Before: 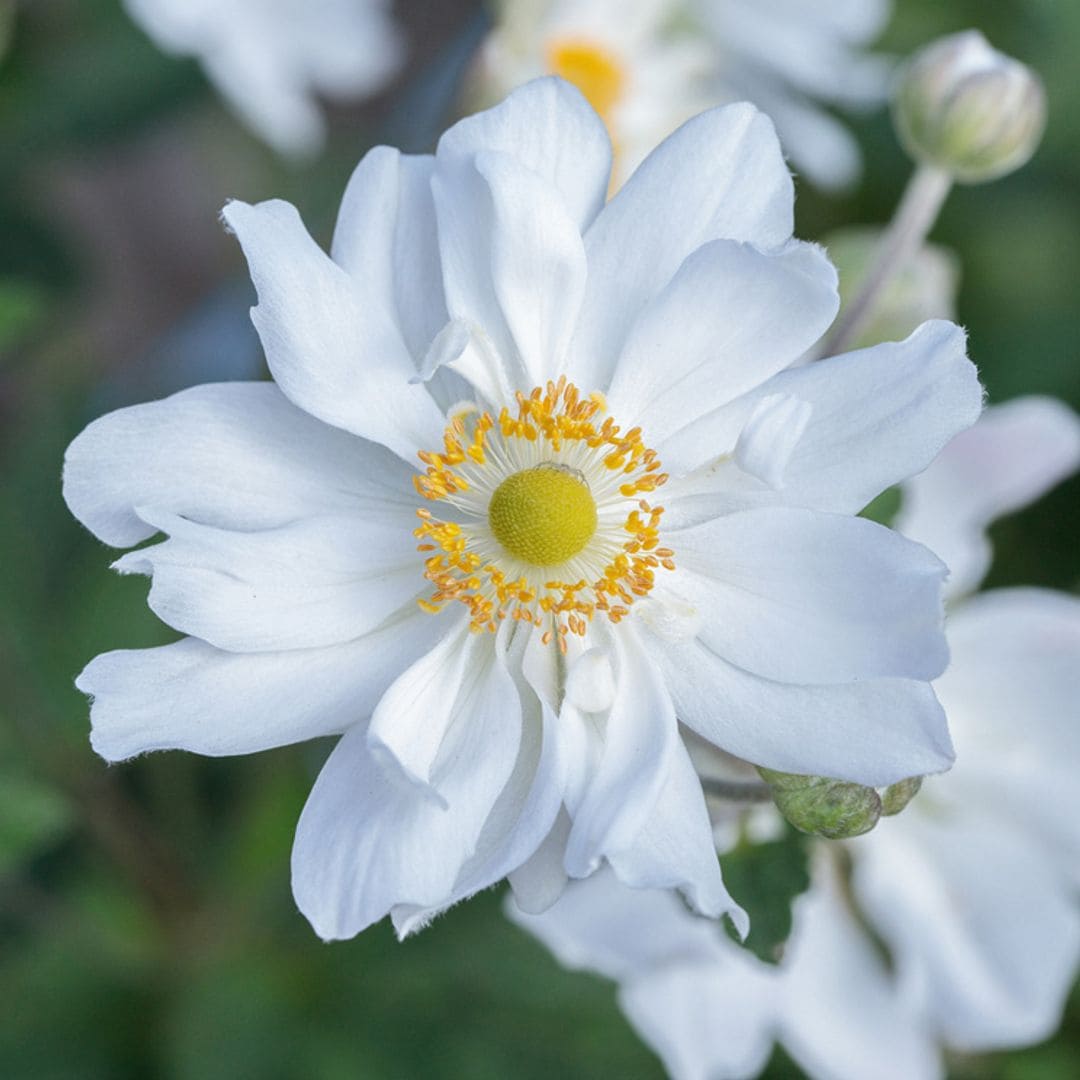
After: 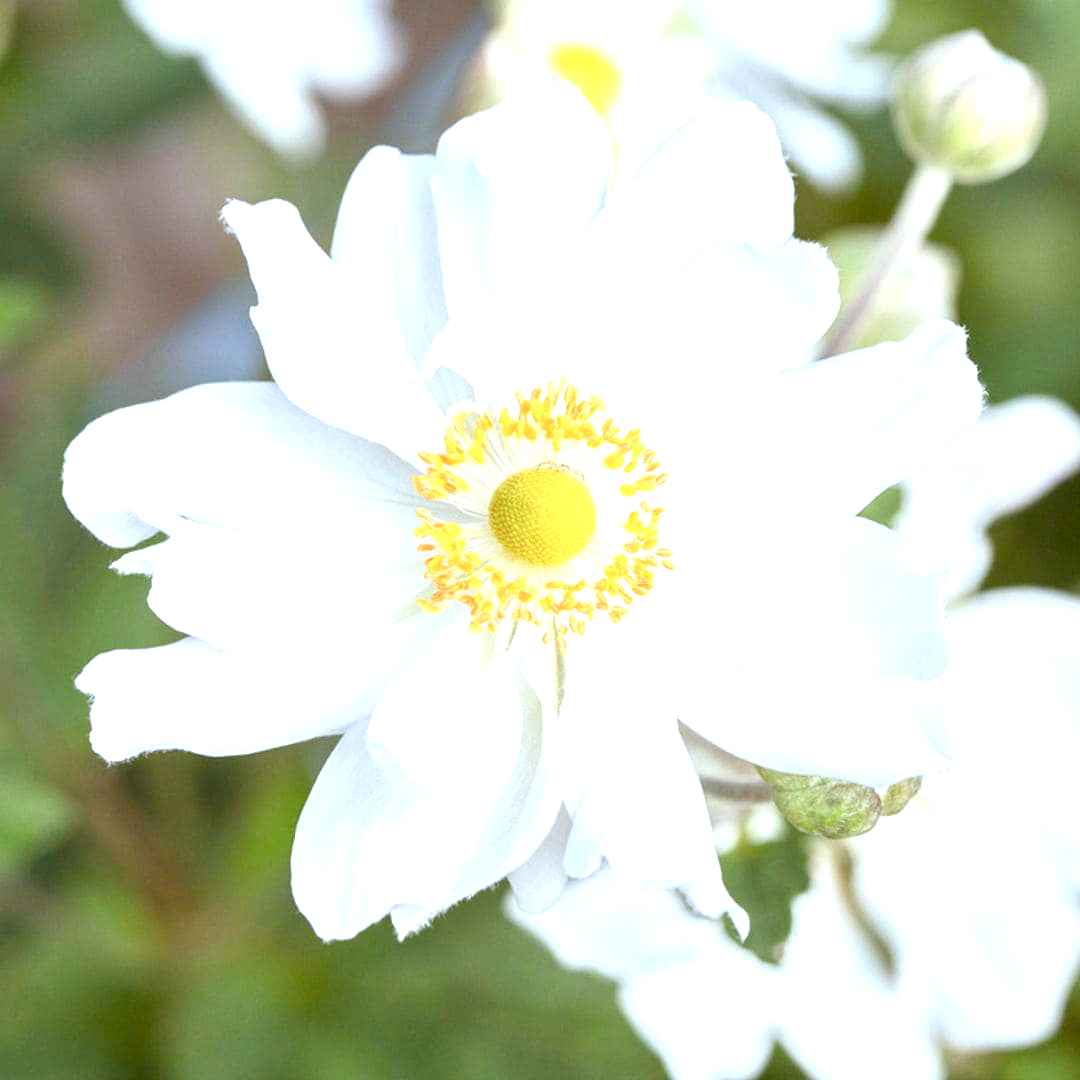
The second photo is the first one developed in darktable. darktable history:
color balance rgb: power › luminance 9.945%, power › chroma 2.805%, power › hue 57.98°, perceptual saturation grading › global saturation 0.995%, perceptual saturation grading › highlights -15.004%, perceptual saturation grading › shadows 24.551%, perceptual brilliance grading › global brilliance 2.284%, perceptual brilliance grading › highlights -3.894%, global vibrance 10.025%
exposure: black level correction 0, exposure 1.286 EV, compensate highlight preservation false
